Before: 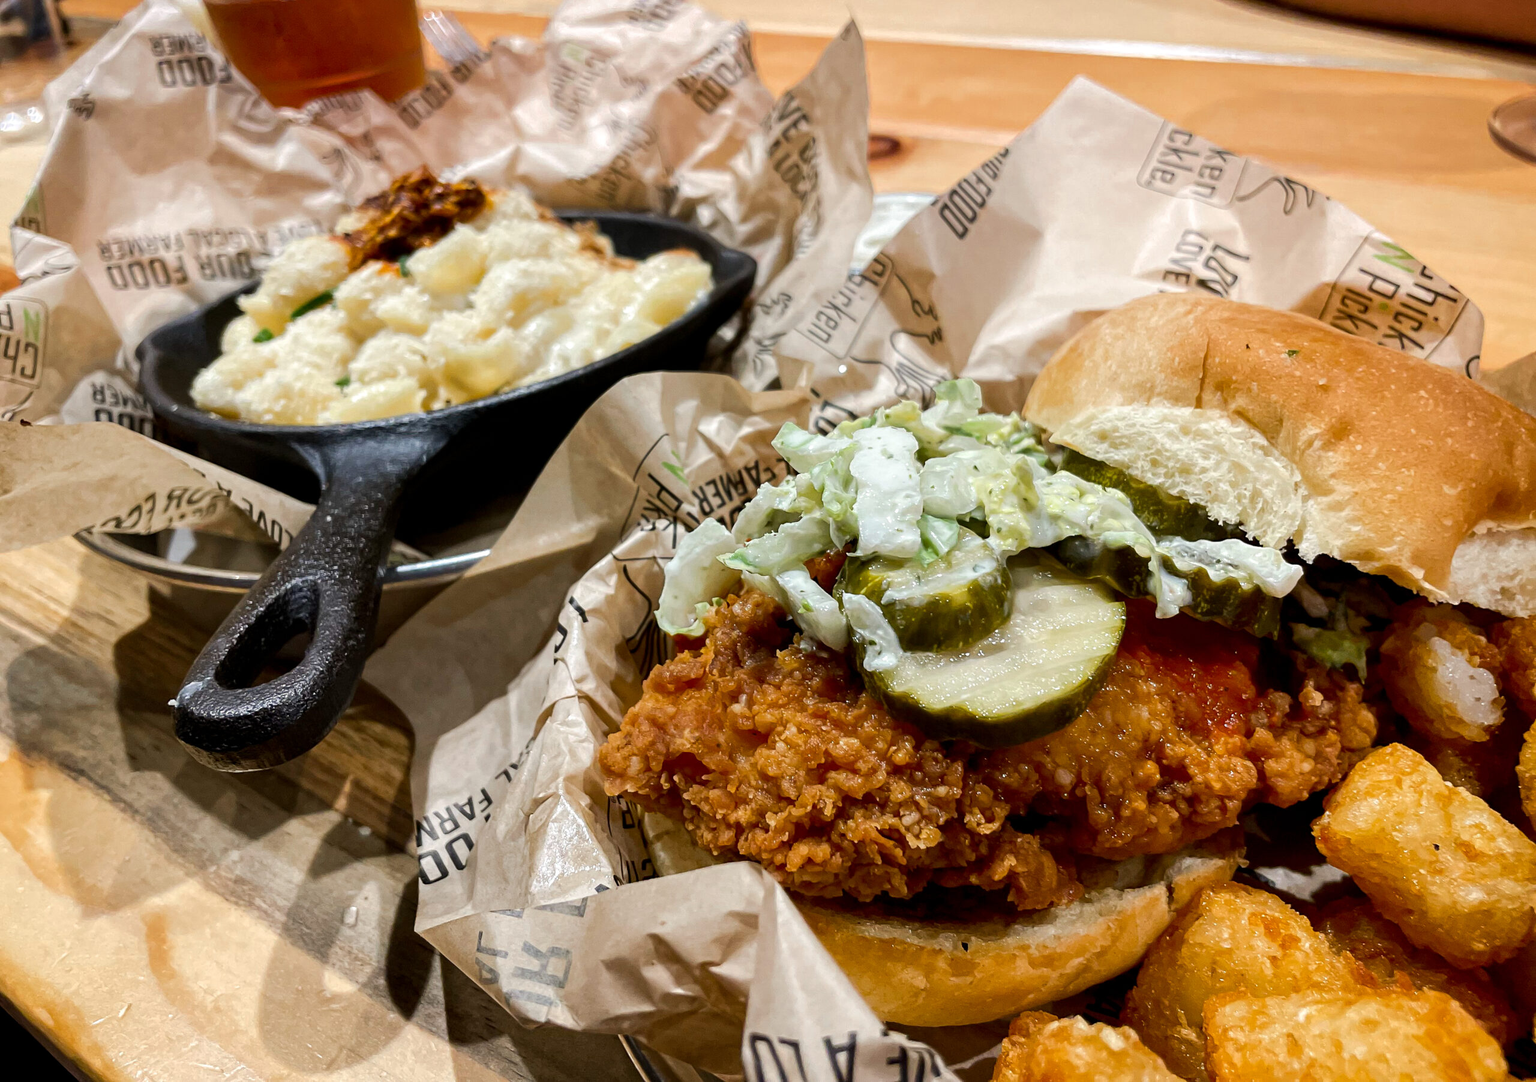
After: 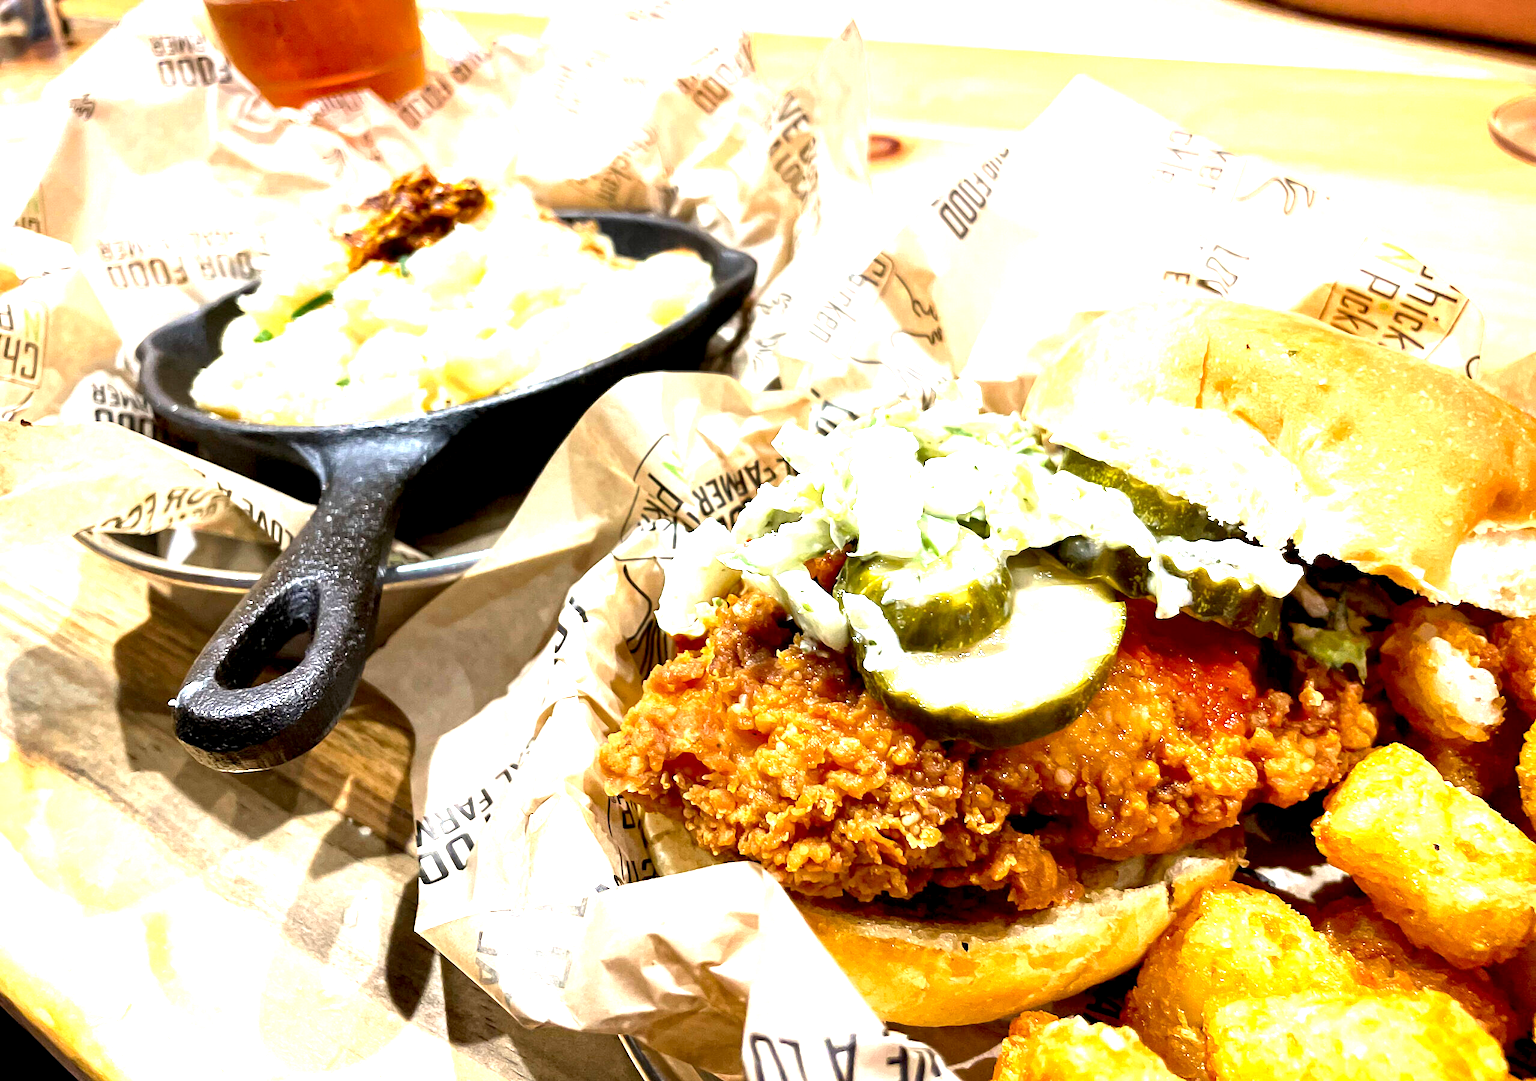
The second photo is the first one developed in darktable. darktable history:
exposure: black level correction 0.001, exposure 1.816 EV, compensate highlight preservation false
